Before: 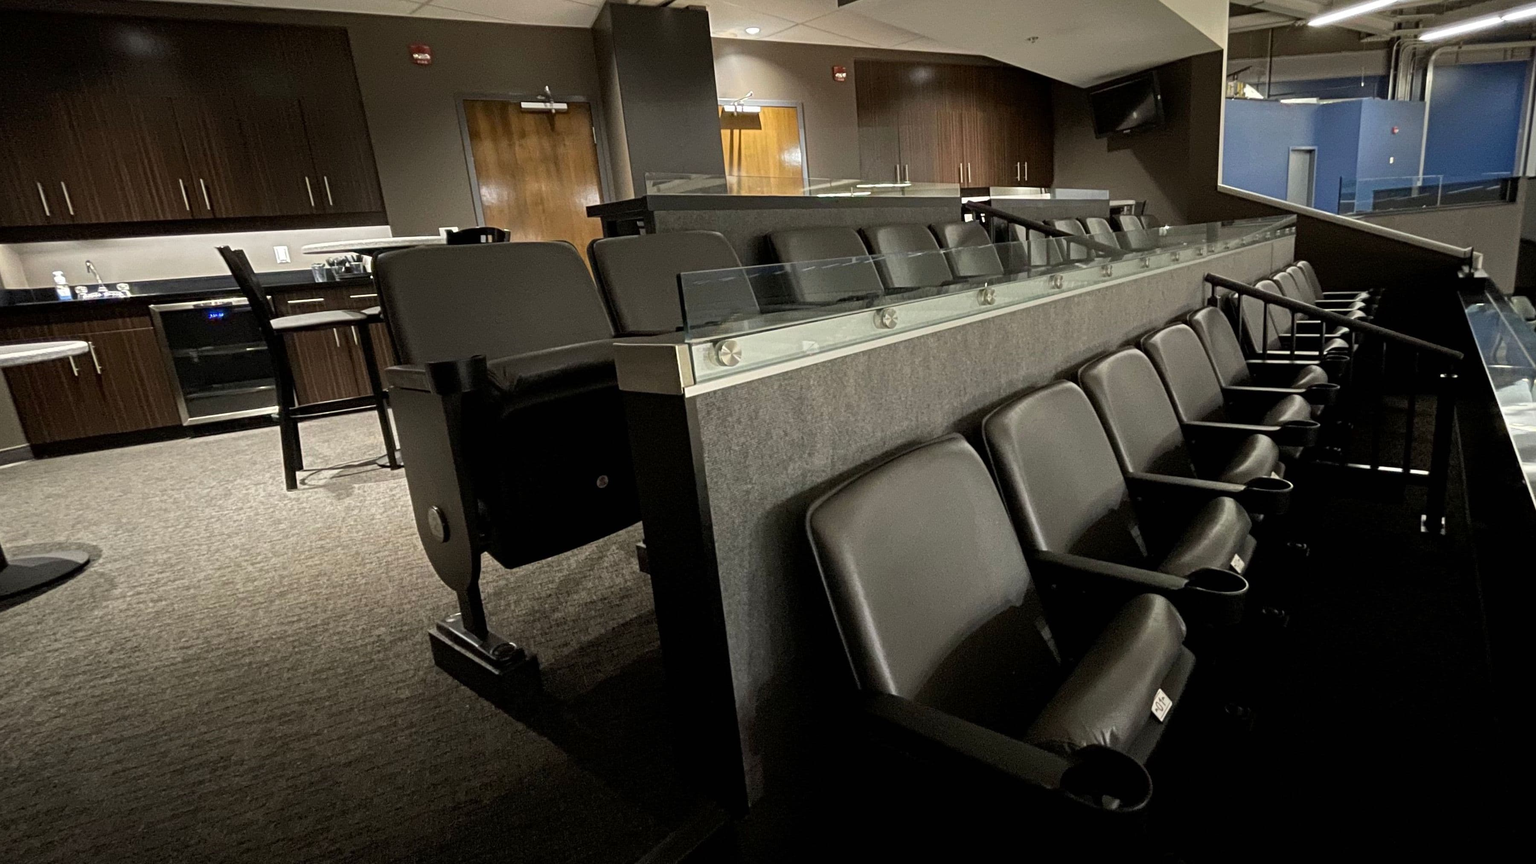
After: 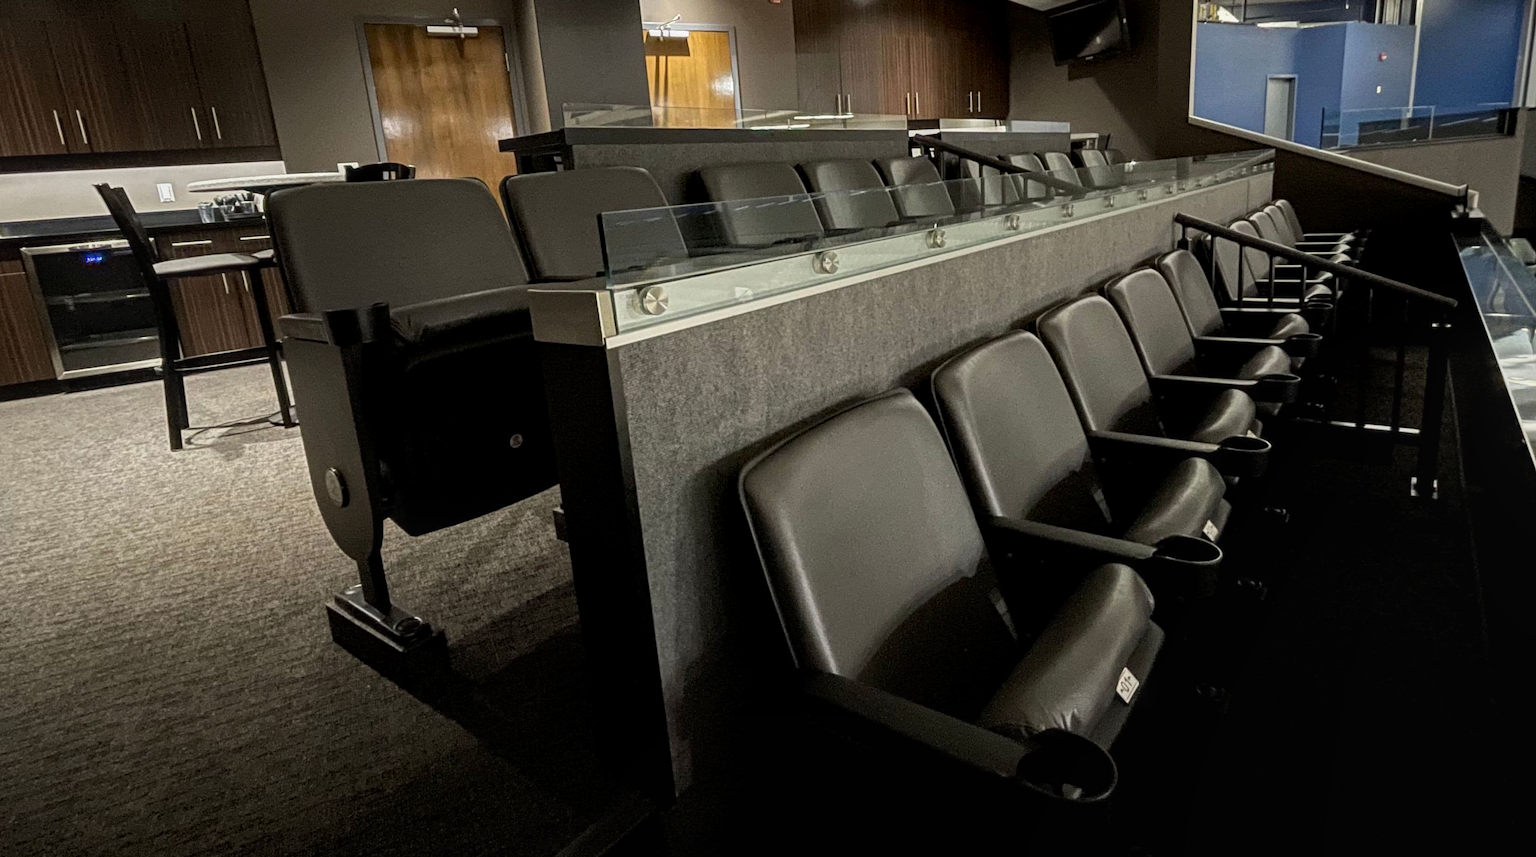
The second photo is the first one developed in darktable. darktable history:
local contrast: on, module defaults
crop and rotate: left 8.521%, top 9.146%
contrast brightness saturation: contrast -0.022, brightness -0.012, saturation 0.033
exposure: exposure -0.157 EV, compensate exposure bias true, compensate highlight preservation false
